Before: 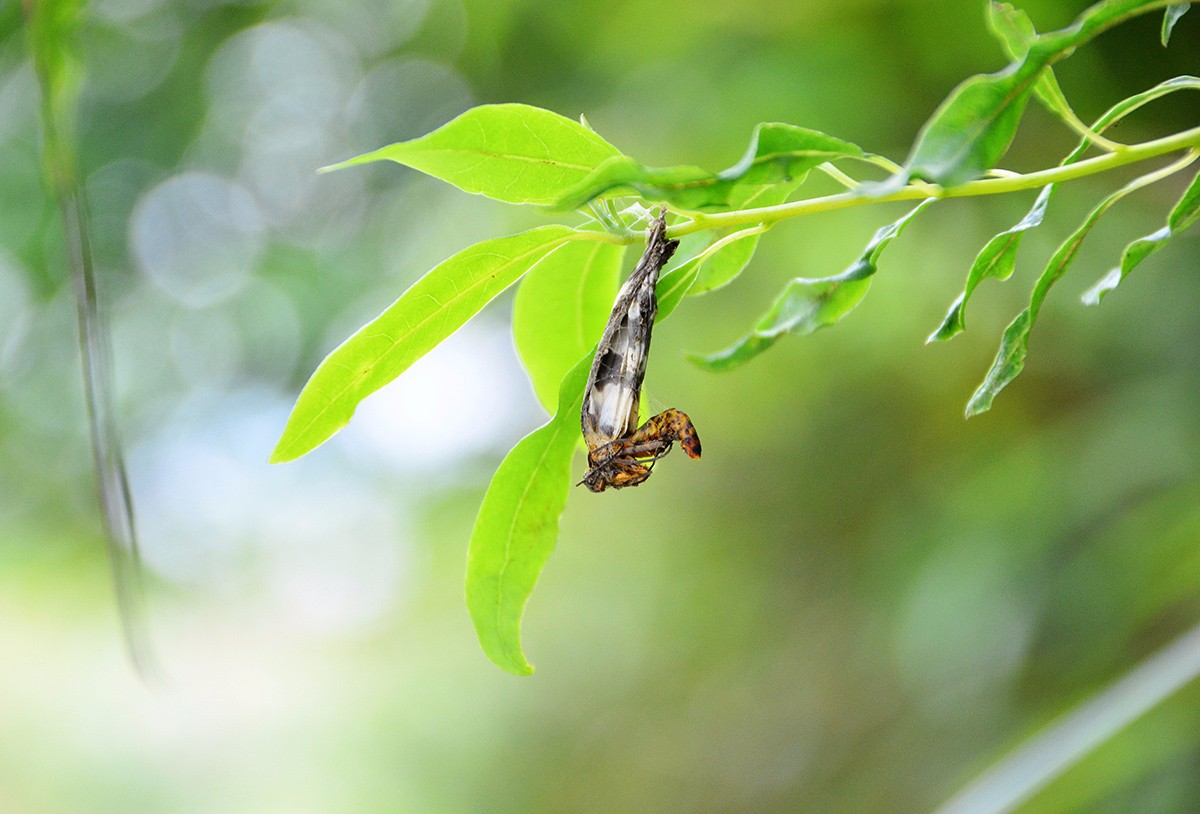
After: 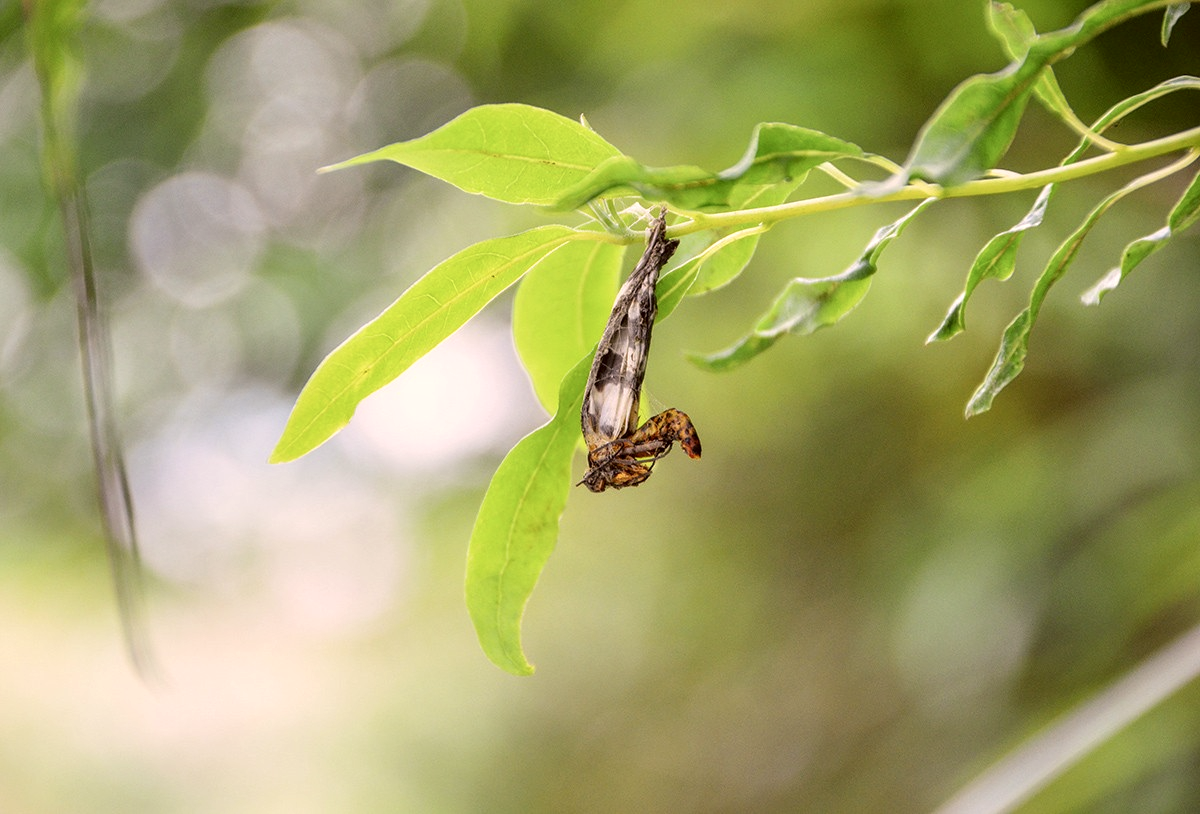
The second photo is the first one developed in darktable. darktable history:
exposure: exposure -0.112 EV, compensate highlight preservation false
local contrast: highlights 24%, detail 130%
color correction: highlights a* 10.2, highlights b* 9.68, shadows a* 7.98, shadows b* 8.2, saturation 0.804
